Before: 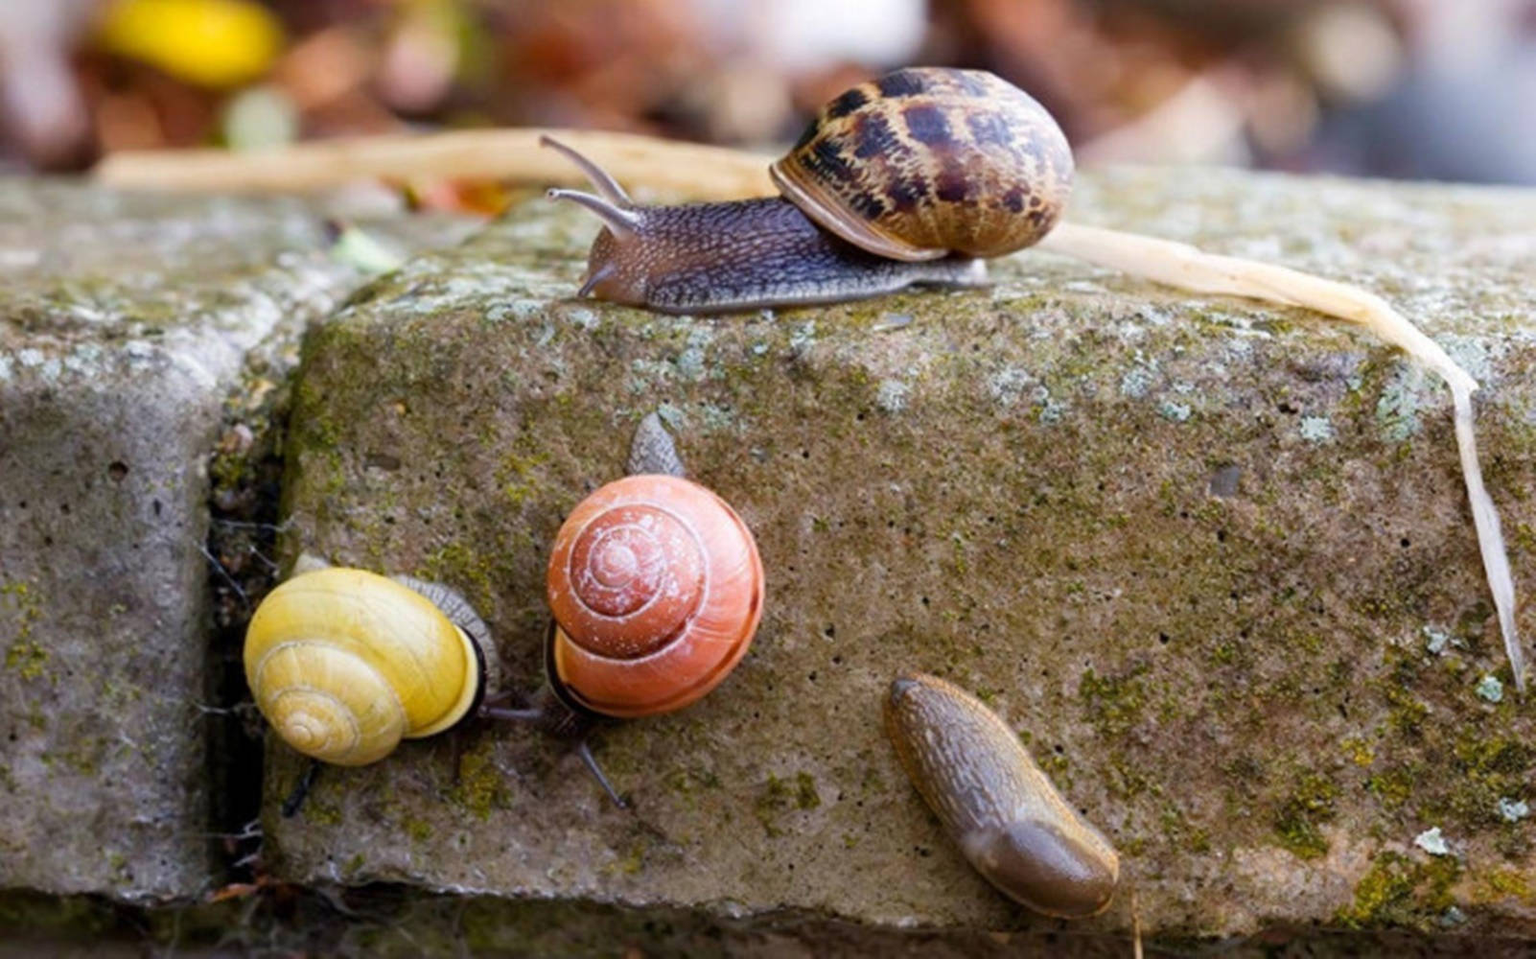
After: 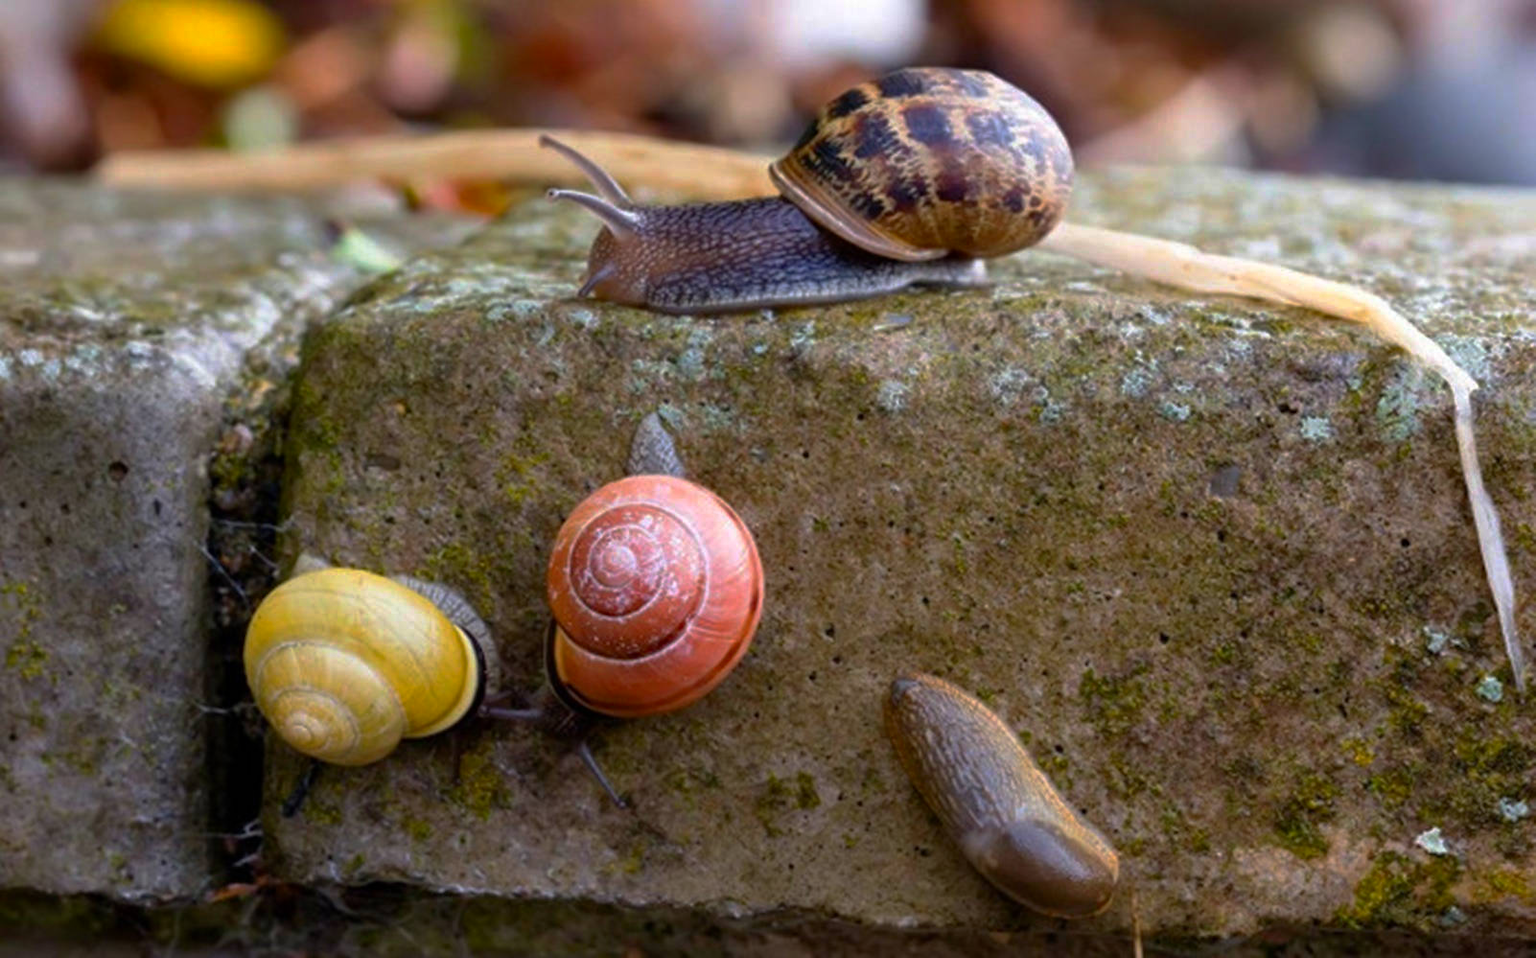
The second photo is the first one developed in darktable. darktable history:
contrast brightness saturation: saturation 0.182
base curve: curves: ch0 [(0, 0) (0.595, 0.418) (1, 1)], preserve colors none
